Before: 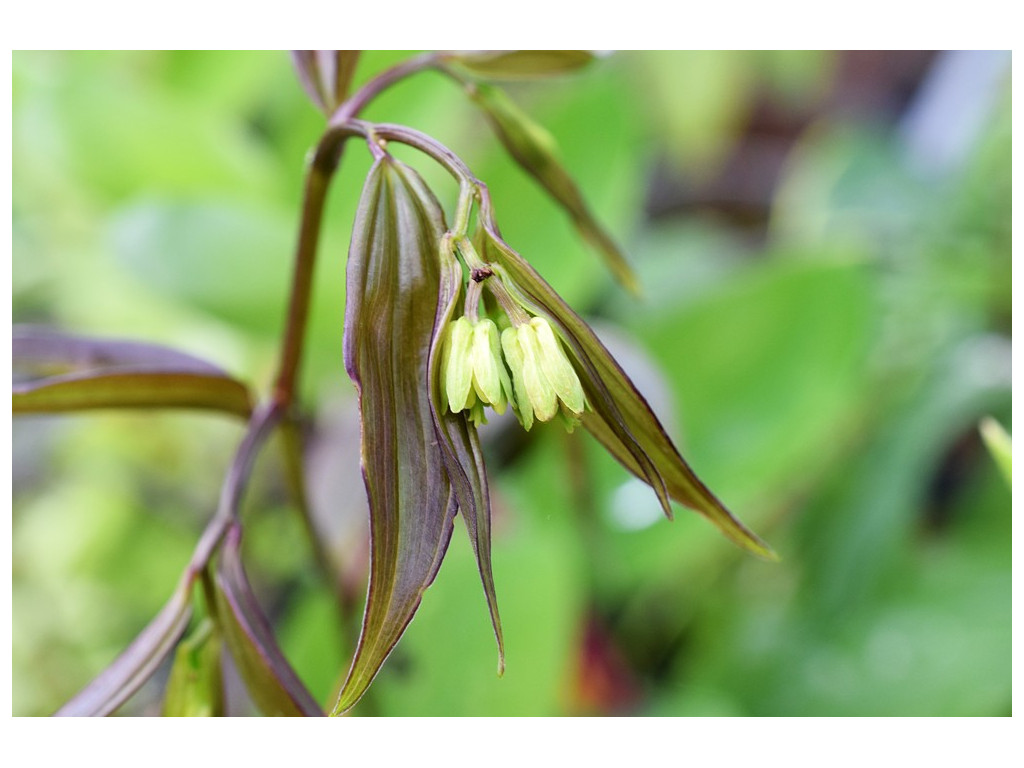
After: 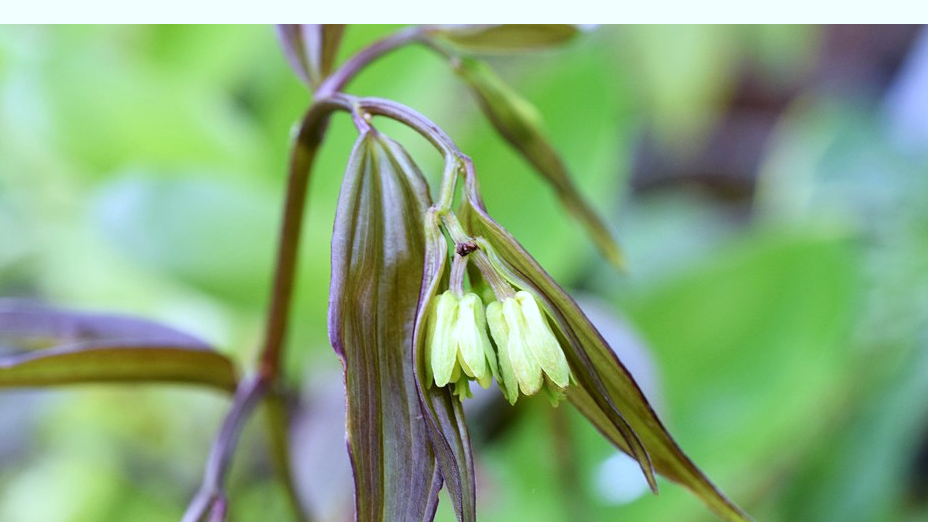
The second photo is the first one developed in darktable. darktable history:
white balance: red 0.948, green 1.02, blue 1.176
crop: left 1.509%, top 3.452%, right 7.696%, bottom 28.452%
